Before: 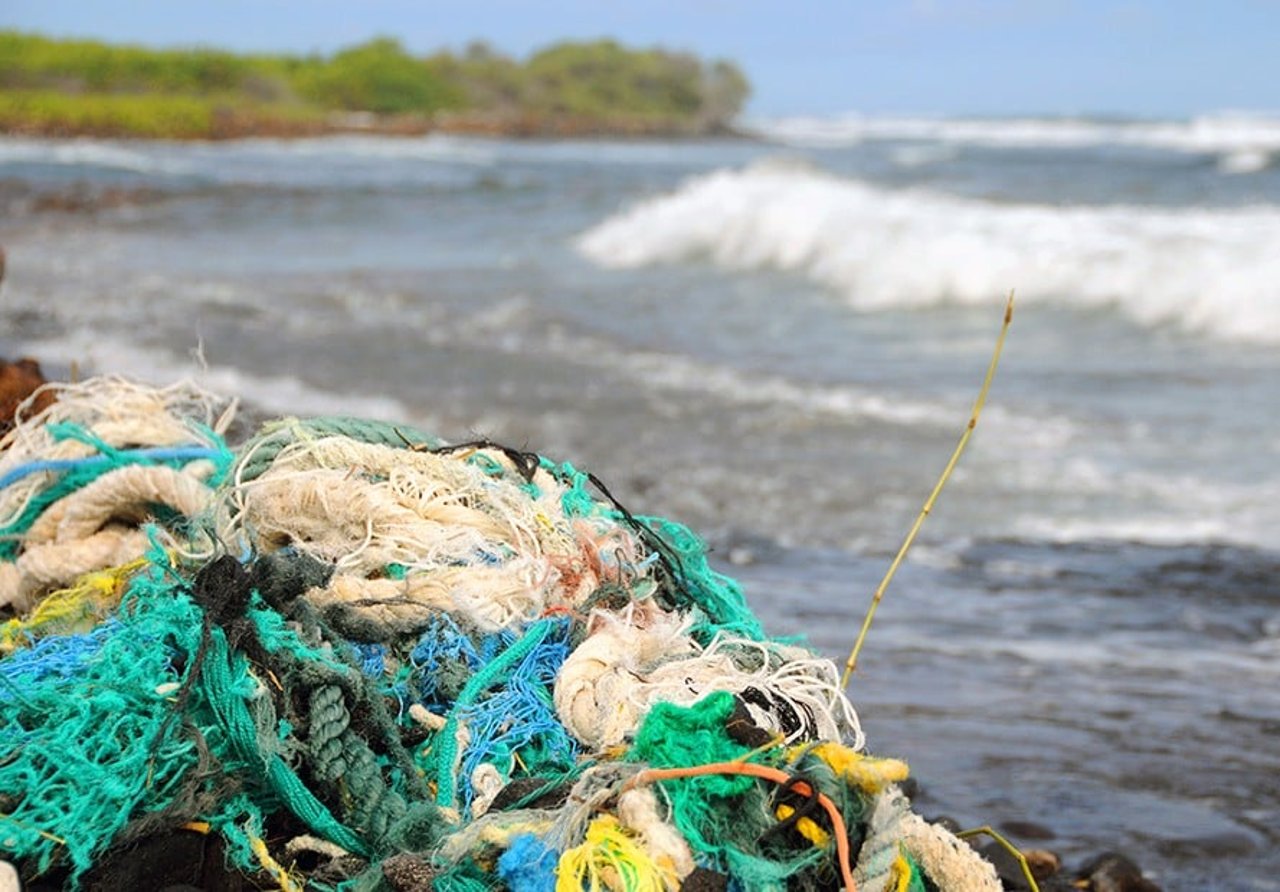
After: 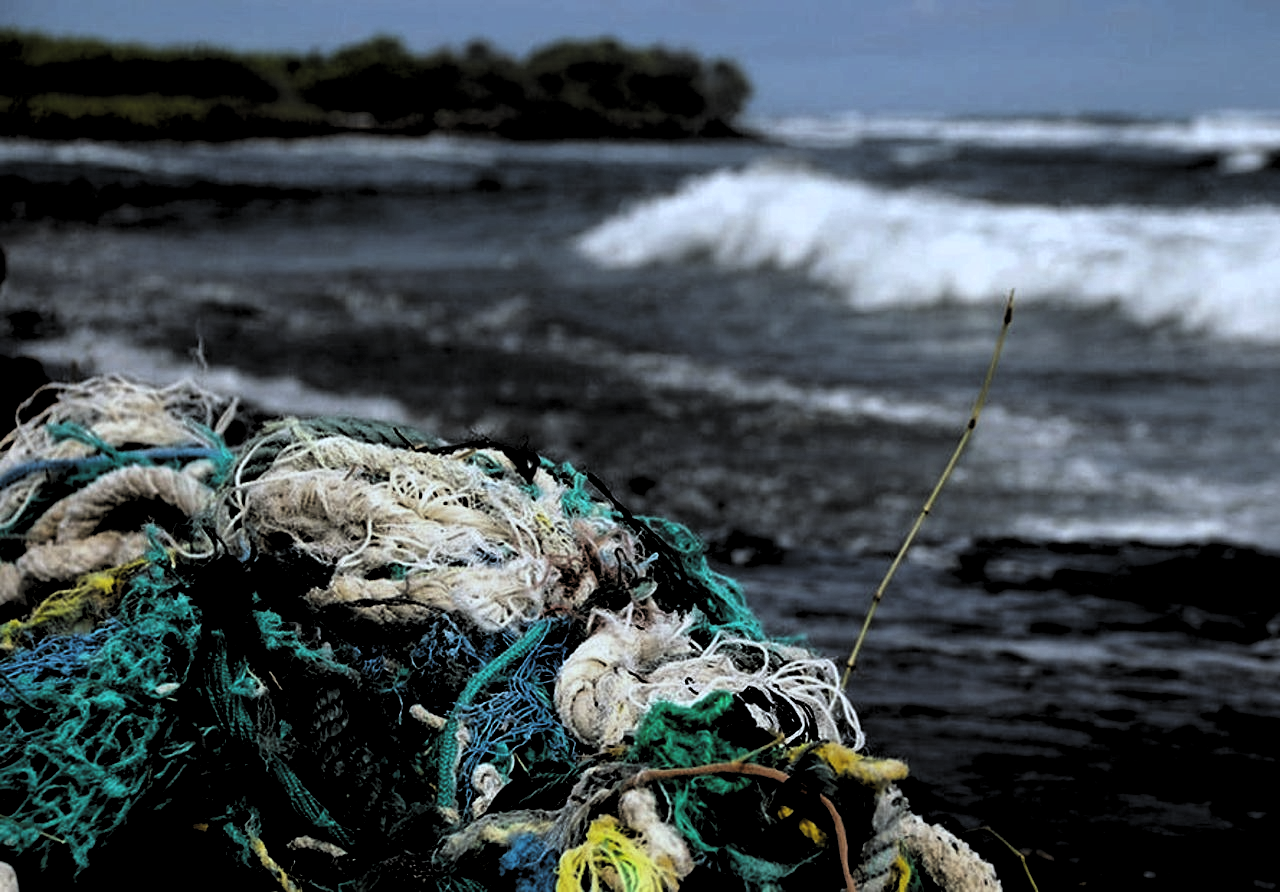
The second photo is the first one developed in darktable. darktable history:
levels: levels [0.514, 0.759, 1]
white balance: red 0.924, blue 1.095
